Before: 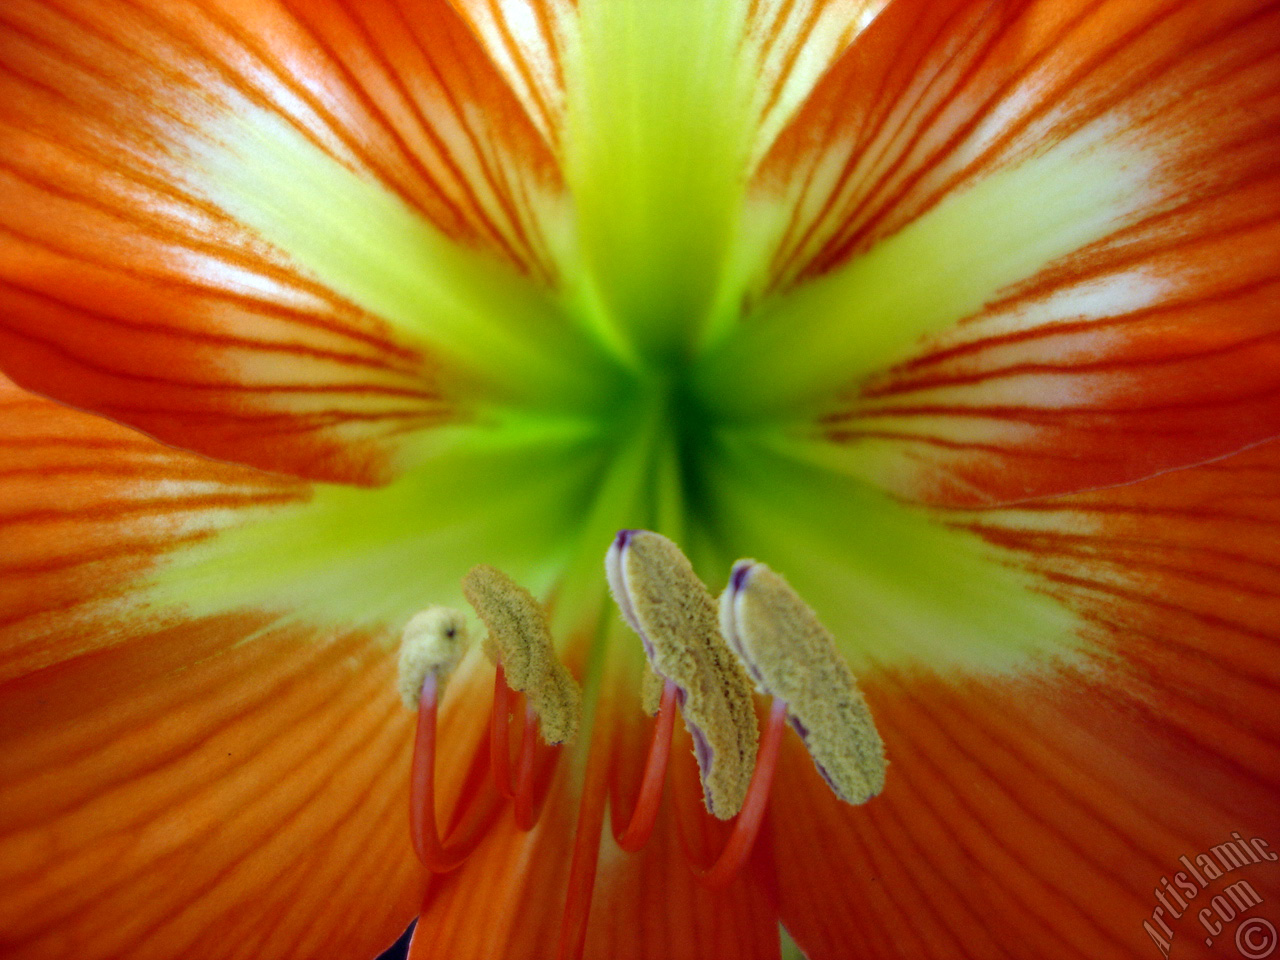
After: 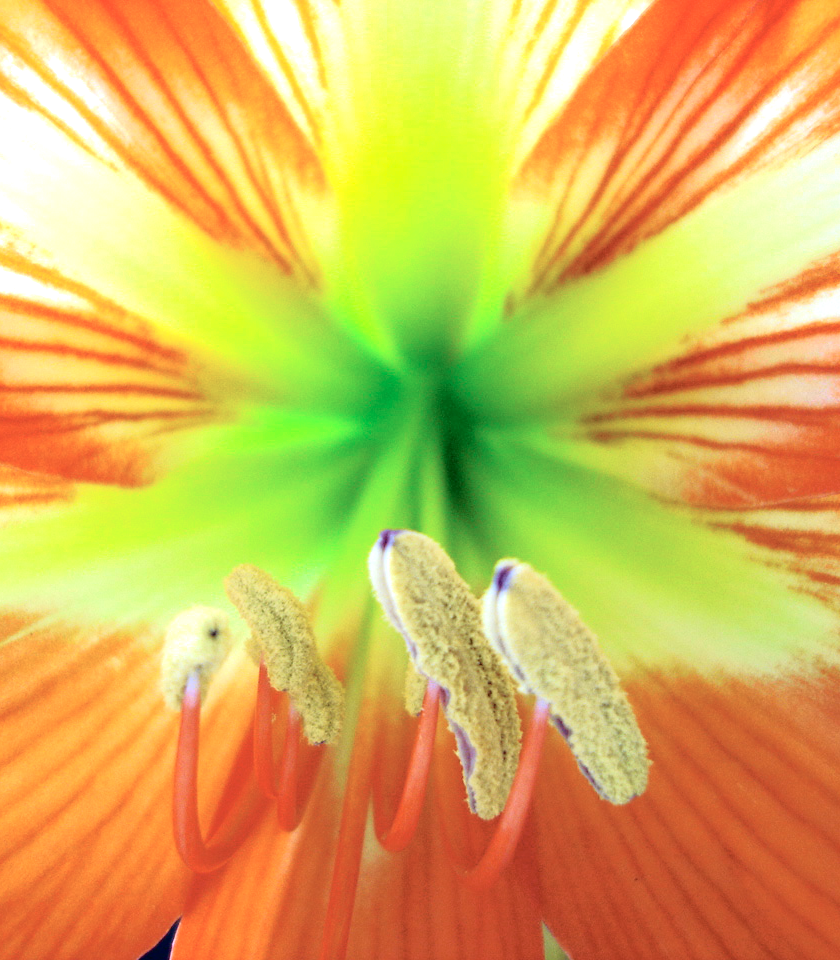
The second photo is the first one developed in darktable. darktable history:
tone curve: curves: ch0 [(0.014, 0.013) (0.088, 0.043) (0.208, 0.176) (0.257, 0.267) (0.406, 0.483) (0.489, 0.556) (0.667, 0.73) (0.793, 0.851) (0.994, 0.974)]; ch1 [(0, 0) (0.161, 0.092) (0.35, 0.33) (0.392, 0.392) (0.457, 0.467) (0.505, 0.497) (0.537, 0.518) (0.553, 0.53) (0.58, 0.567) (0.739, 0.697) (1, 1)]; ch2 [(0, 0) (0.346, 0.362) (0.448, 0.419) (0.502, 0.499) (0.533, 0.517) (0.556, 0.533) (0.629, 0.619) (0.717, 0.678) (1, 1)], color space Lab, independent channels, preserve colors none
exposure: black level correction 0, exposure 1.107 EV, compensate exposure bias true, compensate highlight preservation false
crop and rotate: left 18.554%, right 15.773%
